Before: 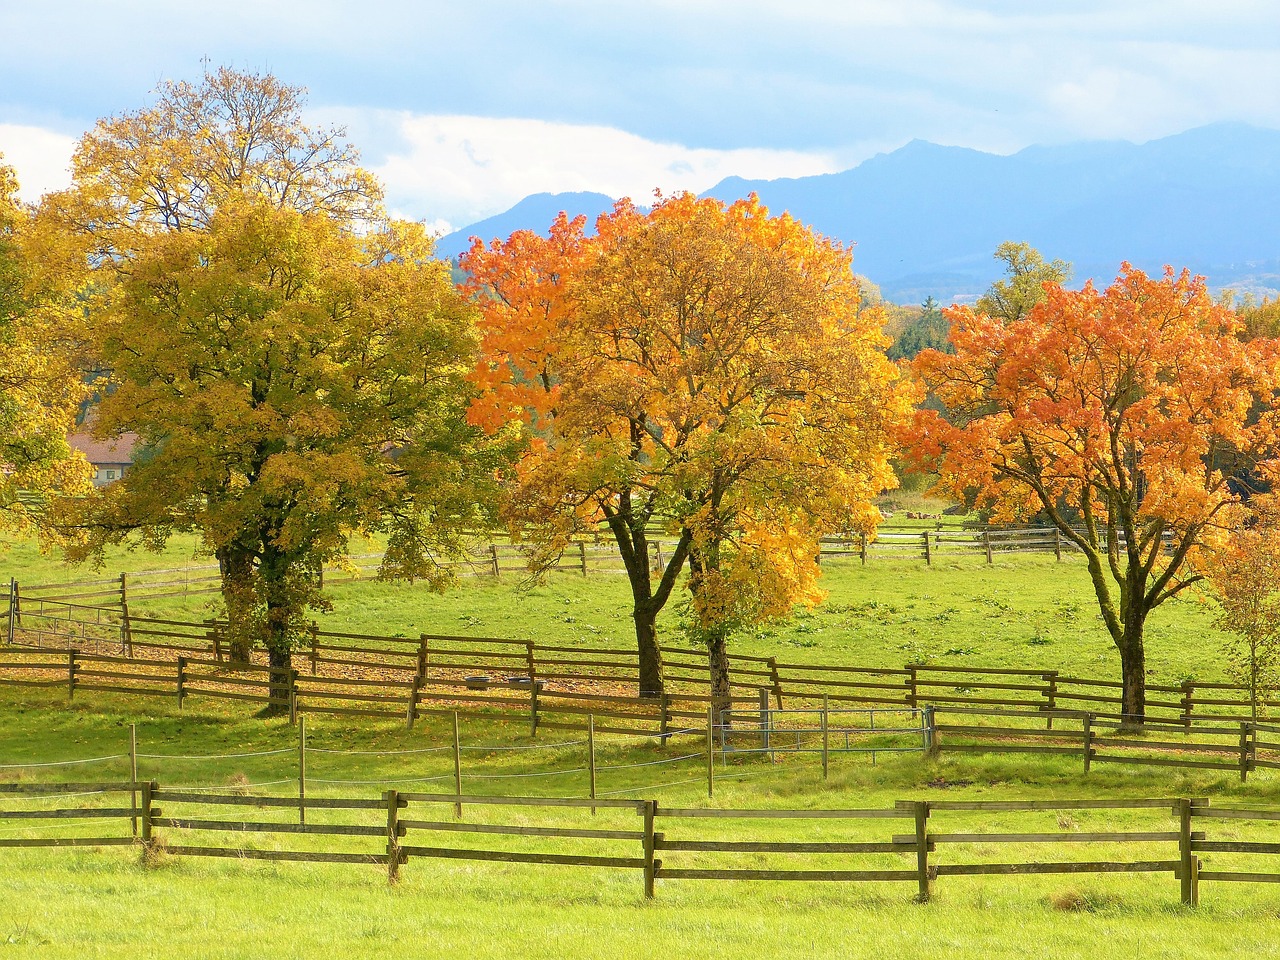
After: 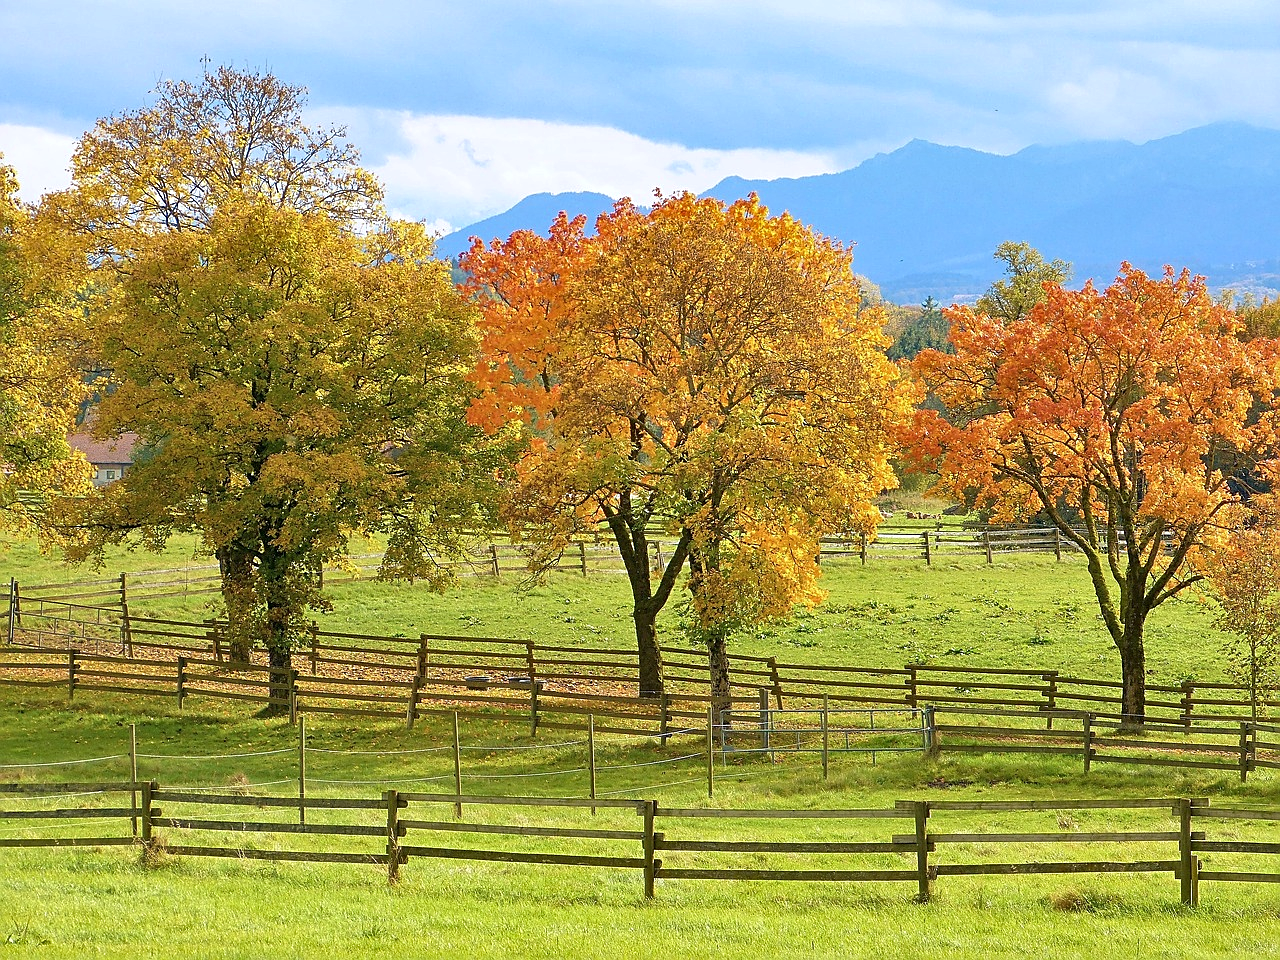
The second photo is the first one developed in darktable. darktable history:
color calibration: illuminant as shot in camera, x 0.358, y 0.373, temperature 4628.91 K
shadows and highlights: shadows 52.65, soften with gaussian
sharpen: on, module defaults
